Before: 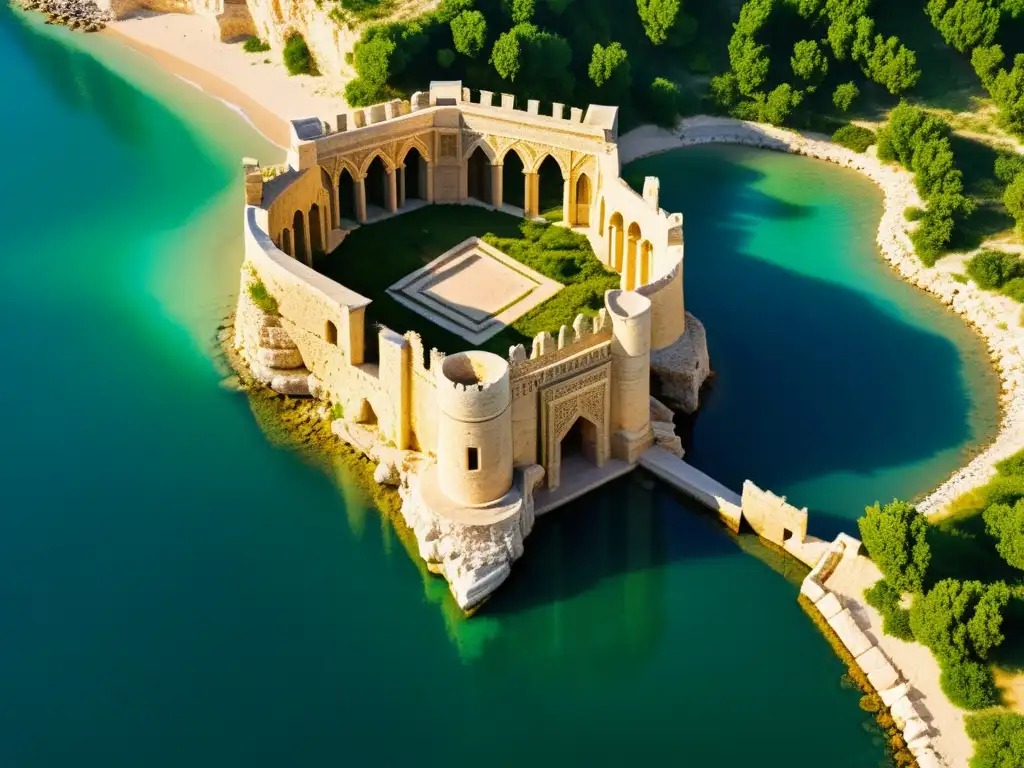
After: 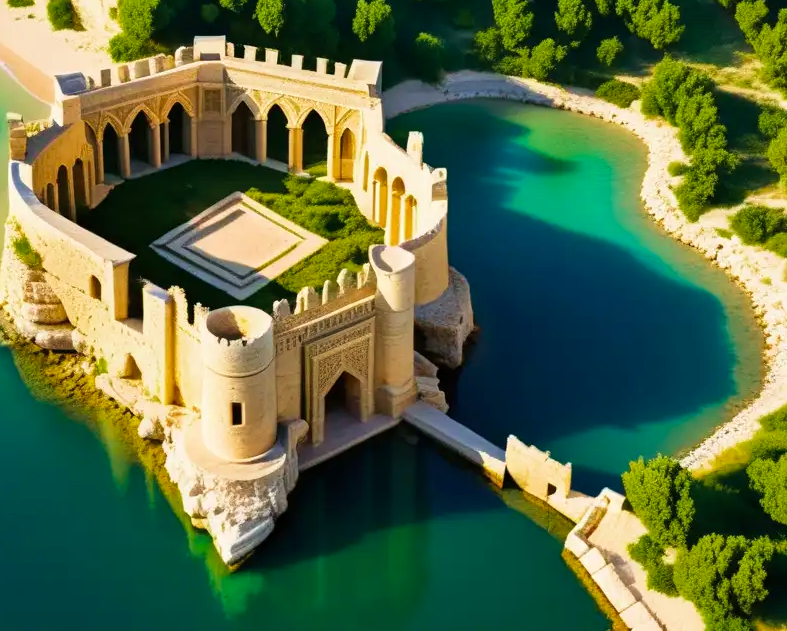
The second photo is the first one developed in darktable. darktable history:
velvia: on, module defaults
crop: left 23.13%, top 5.871%, bottom 11.866%
color balance rgb: perceptual saturation grading › global saturation 0.699%, perceptual saturation grading › mid-tones 11.157%, global vibrance 15.02%
